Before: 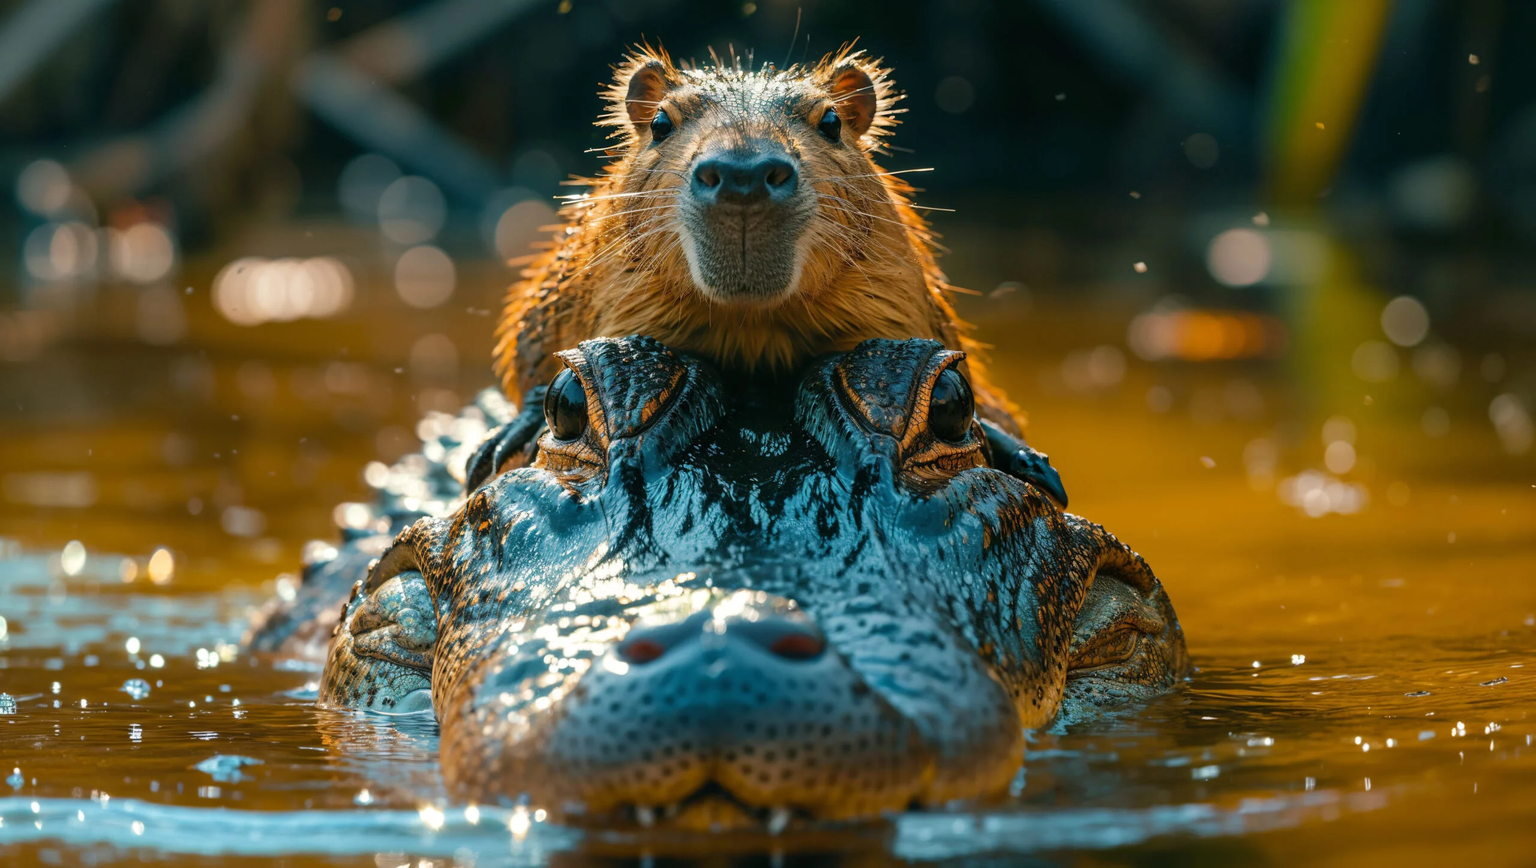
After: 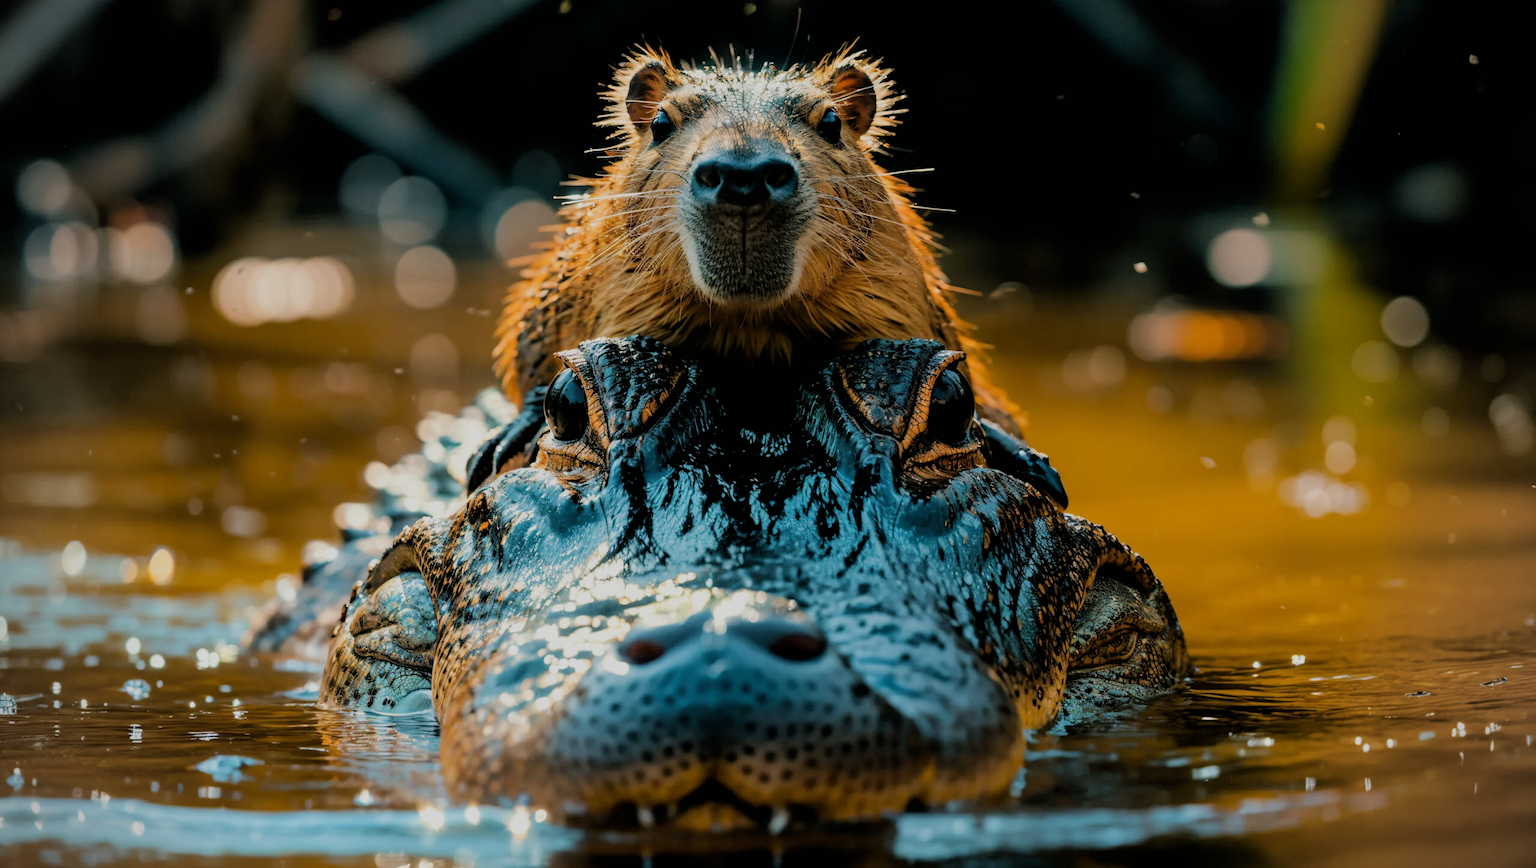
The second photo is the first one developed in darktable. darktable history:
filmic rgb: black relative exposure -4.14 EV, white relative exposure 5.1 EV, hardness 2.11, contrast 1.165
vignetting: unbound false
